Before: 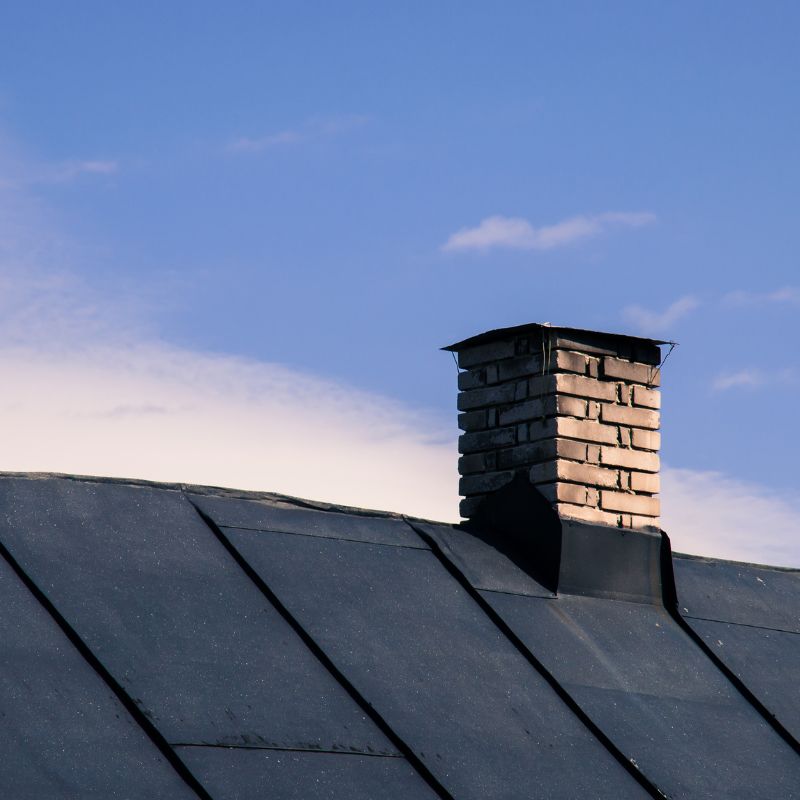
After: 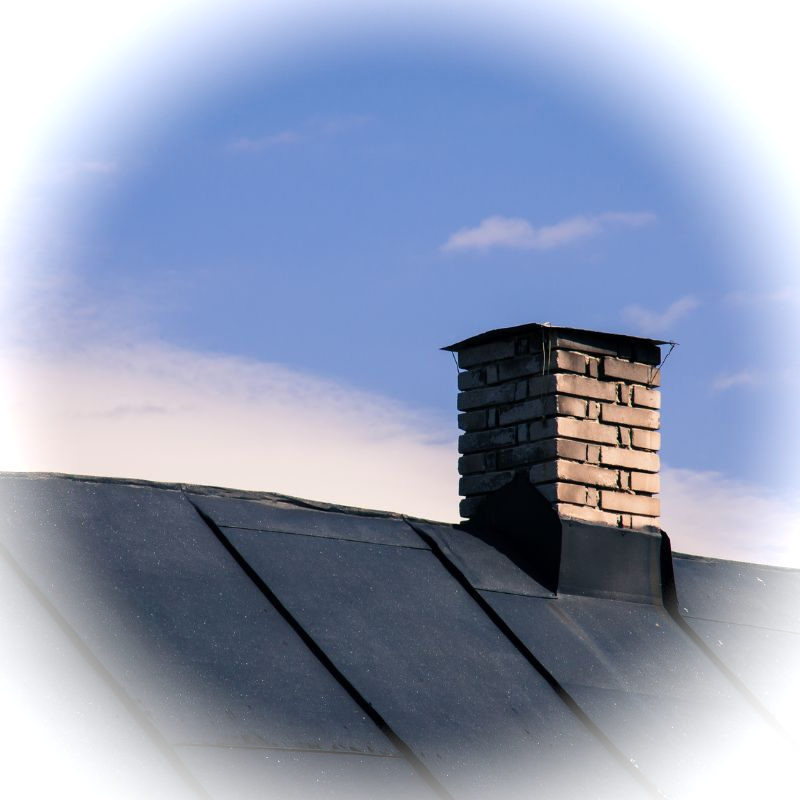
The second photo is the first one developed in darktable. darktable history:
vignetting: brightness 0.987, saturation -0.492, dithering 8-bit output
